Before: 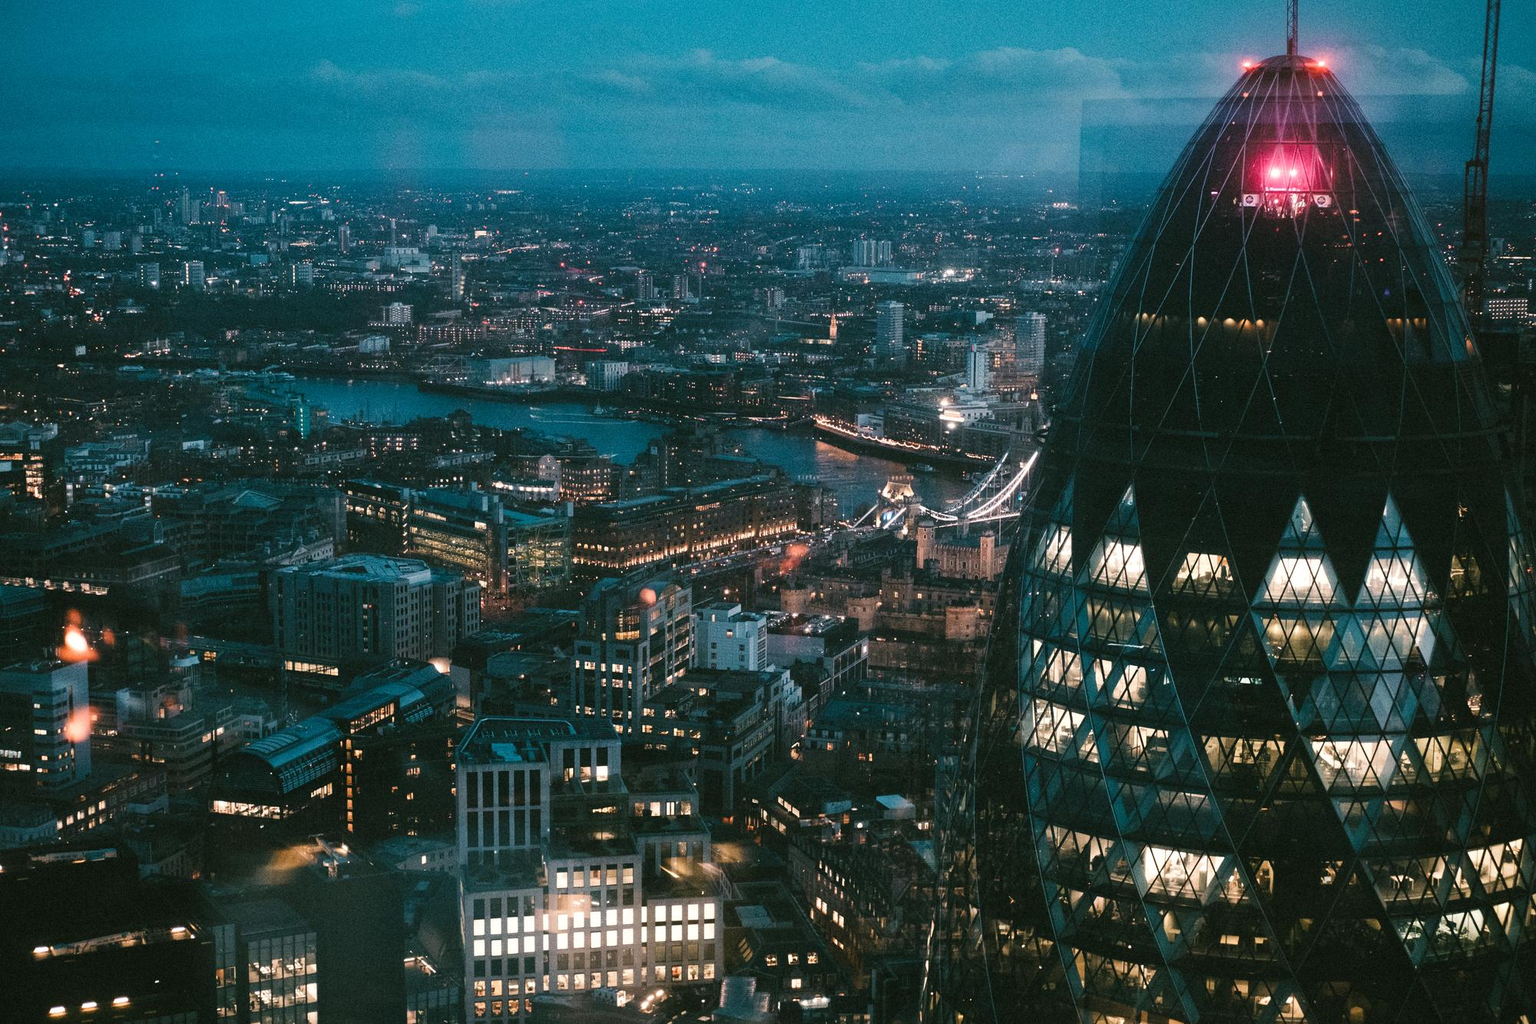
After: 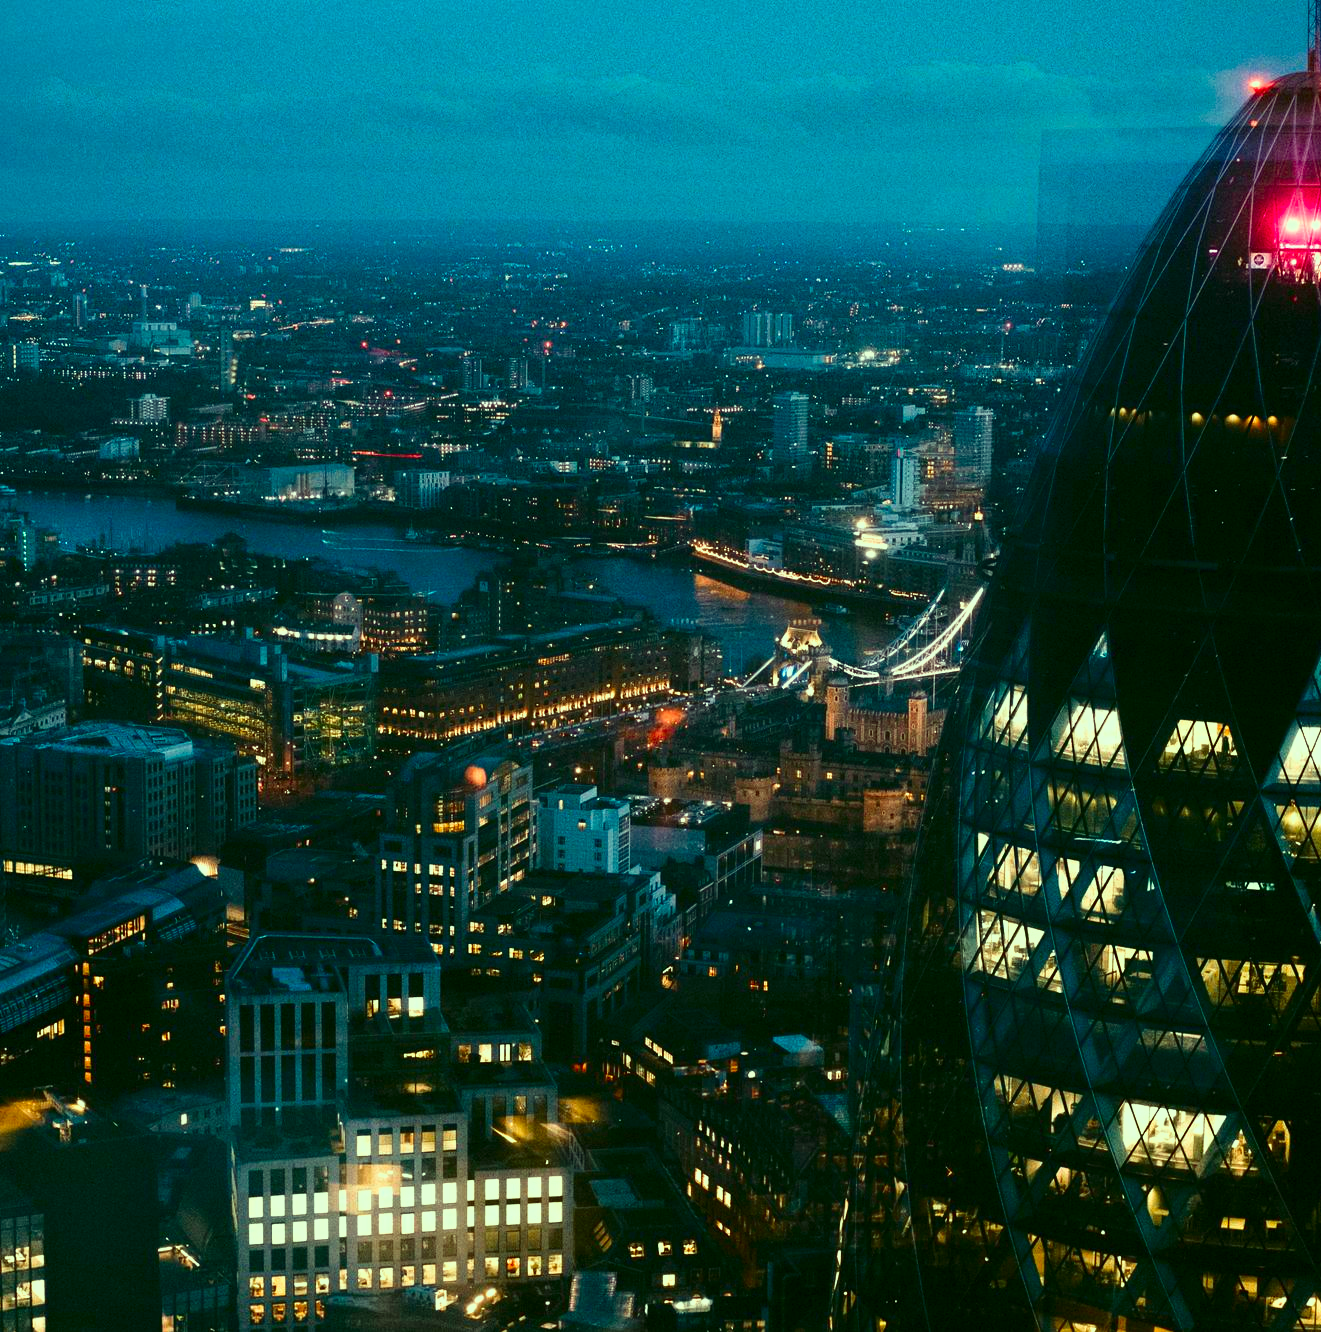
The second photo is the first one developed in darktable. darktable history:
crop and rotate: left 18.442%, right 15.508%
shadows and highlights: shadows -62.32, white point adjustment -5.22, highlights 61.59
color correction: highlights a* -10.77, highlights b* 9.8, saturation 1.72
